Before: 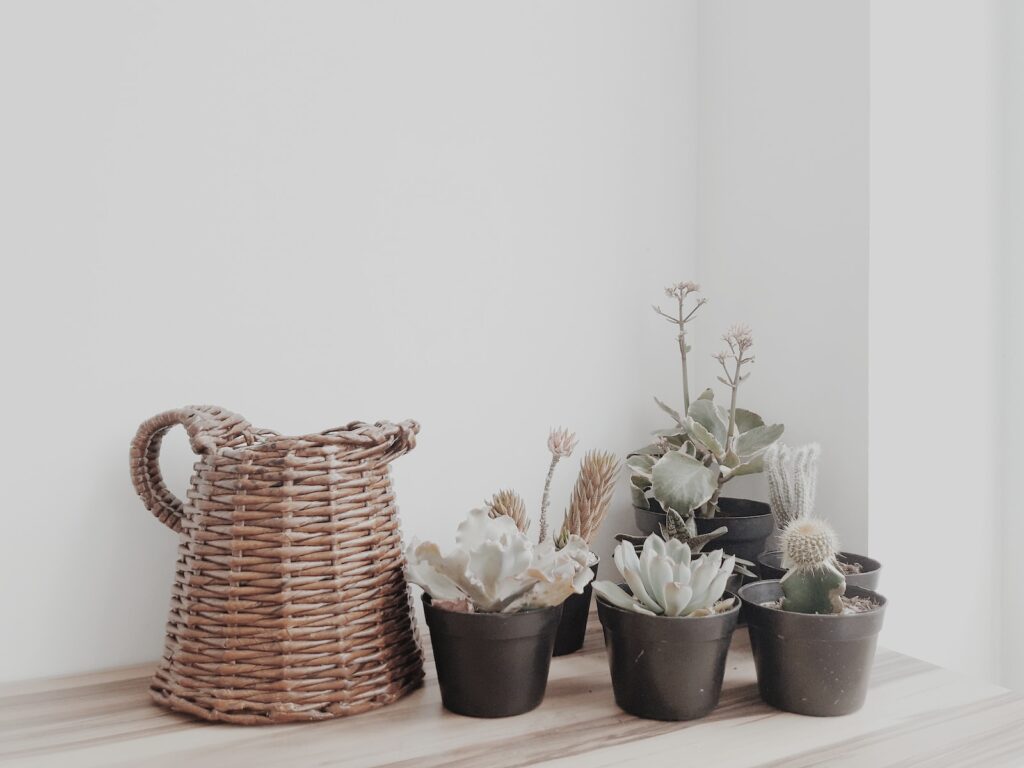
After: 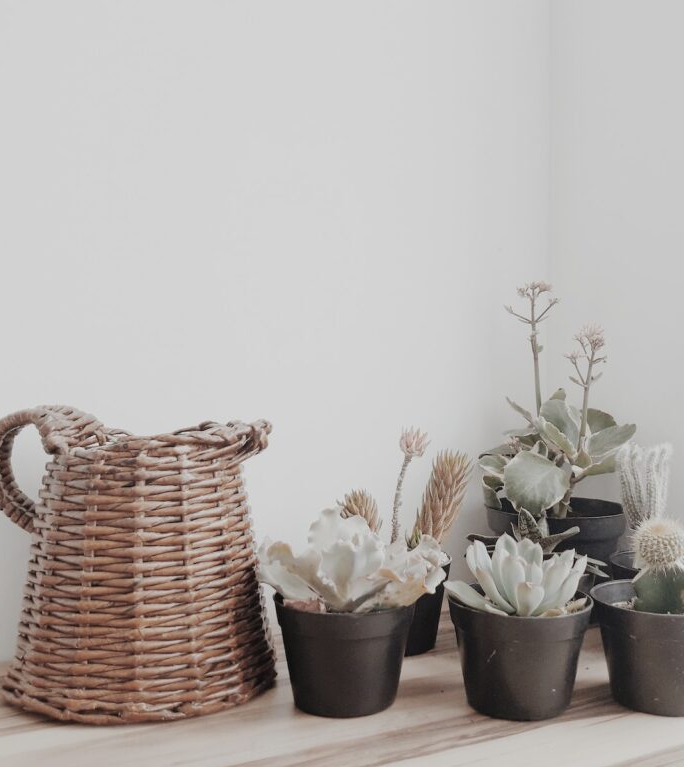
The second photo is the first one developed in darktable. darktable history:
crop and rotate: left 14.475%, right 18.678%
